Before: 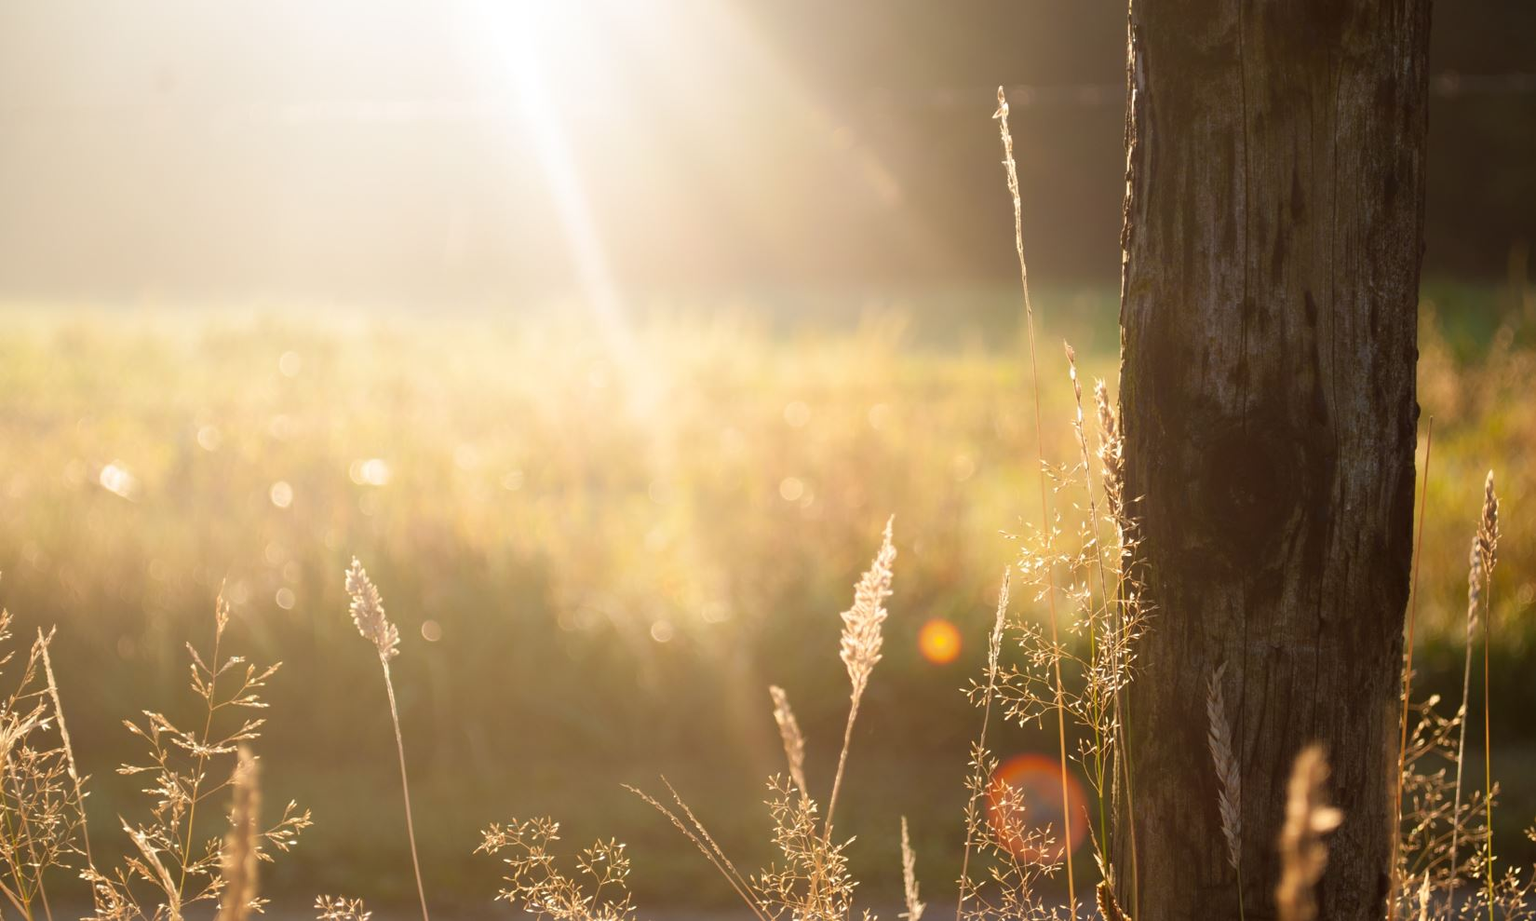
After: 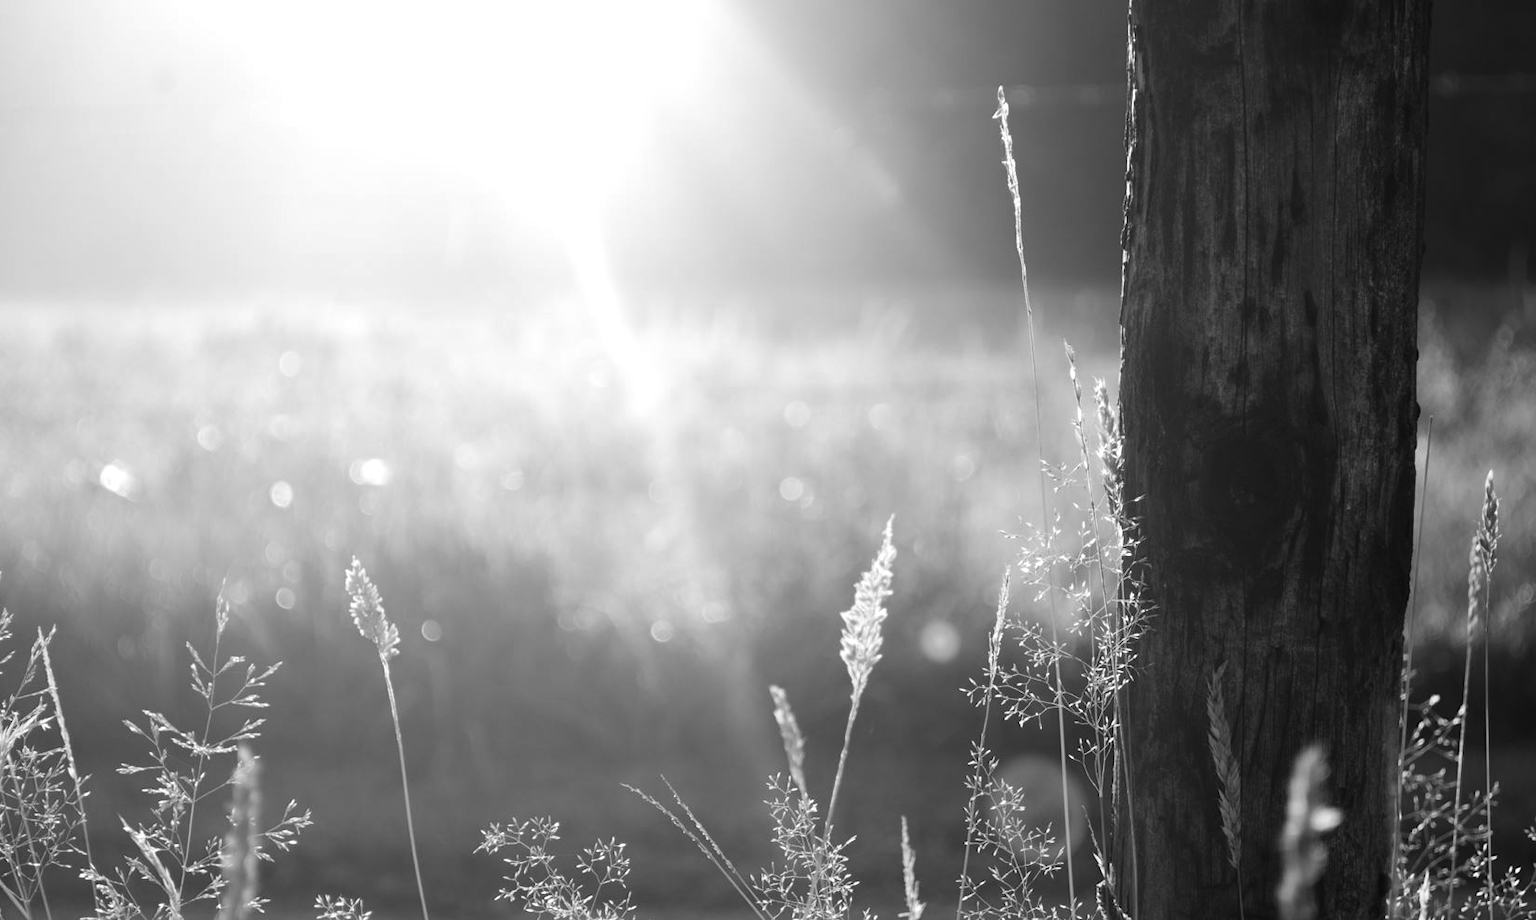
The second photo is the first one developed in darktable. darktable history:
color calibration: output gray [0.18, 0.41, 0.41, 0], illuminant as shot in camera, x 0.358, y 0.373, temperature 4628.91 K
tone equalizer: -8 EV -0.427 EV, -7 EV -0.373 EV, -6 EV -0.364 EV, -5 EV -0.21 EV, -3 EV 0.209 EV, -2 EV 0.324 EV, -1 EV 0.381 EV, +0 EV 0.429 EV, edges refinement/feathering 500, mask exposure compensation -1.57 EV, preserve details no
